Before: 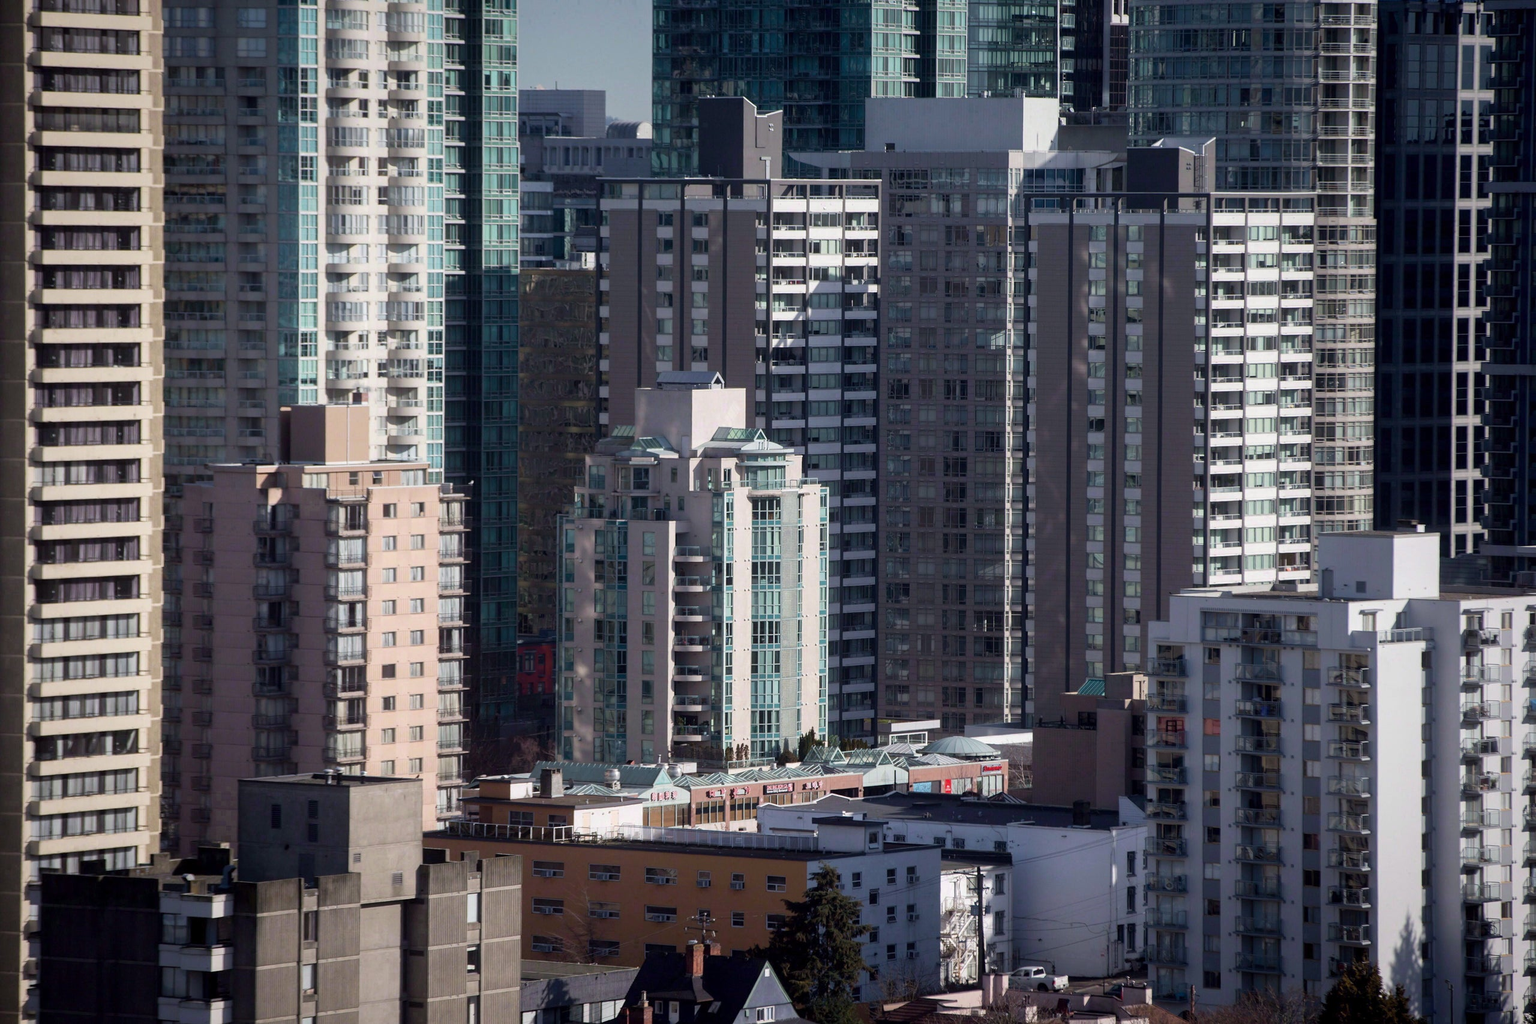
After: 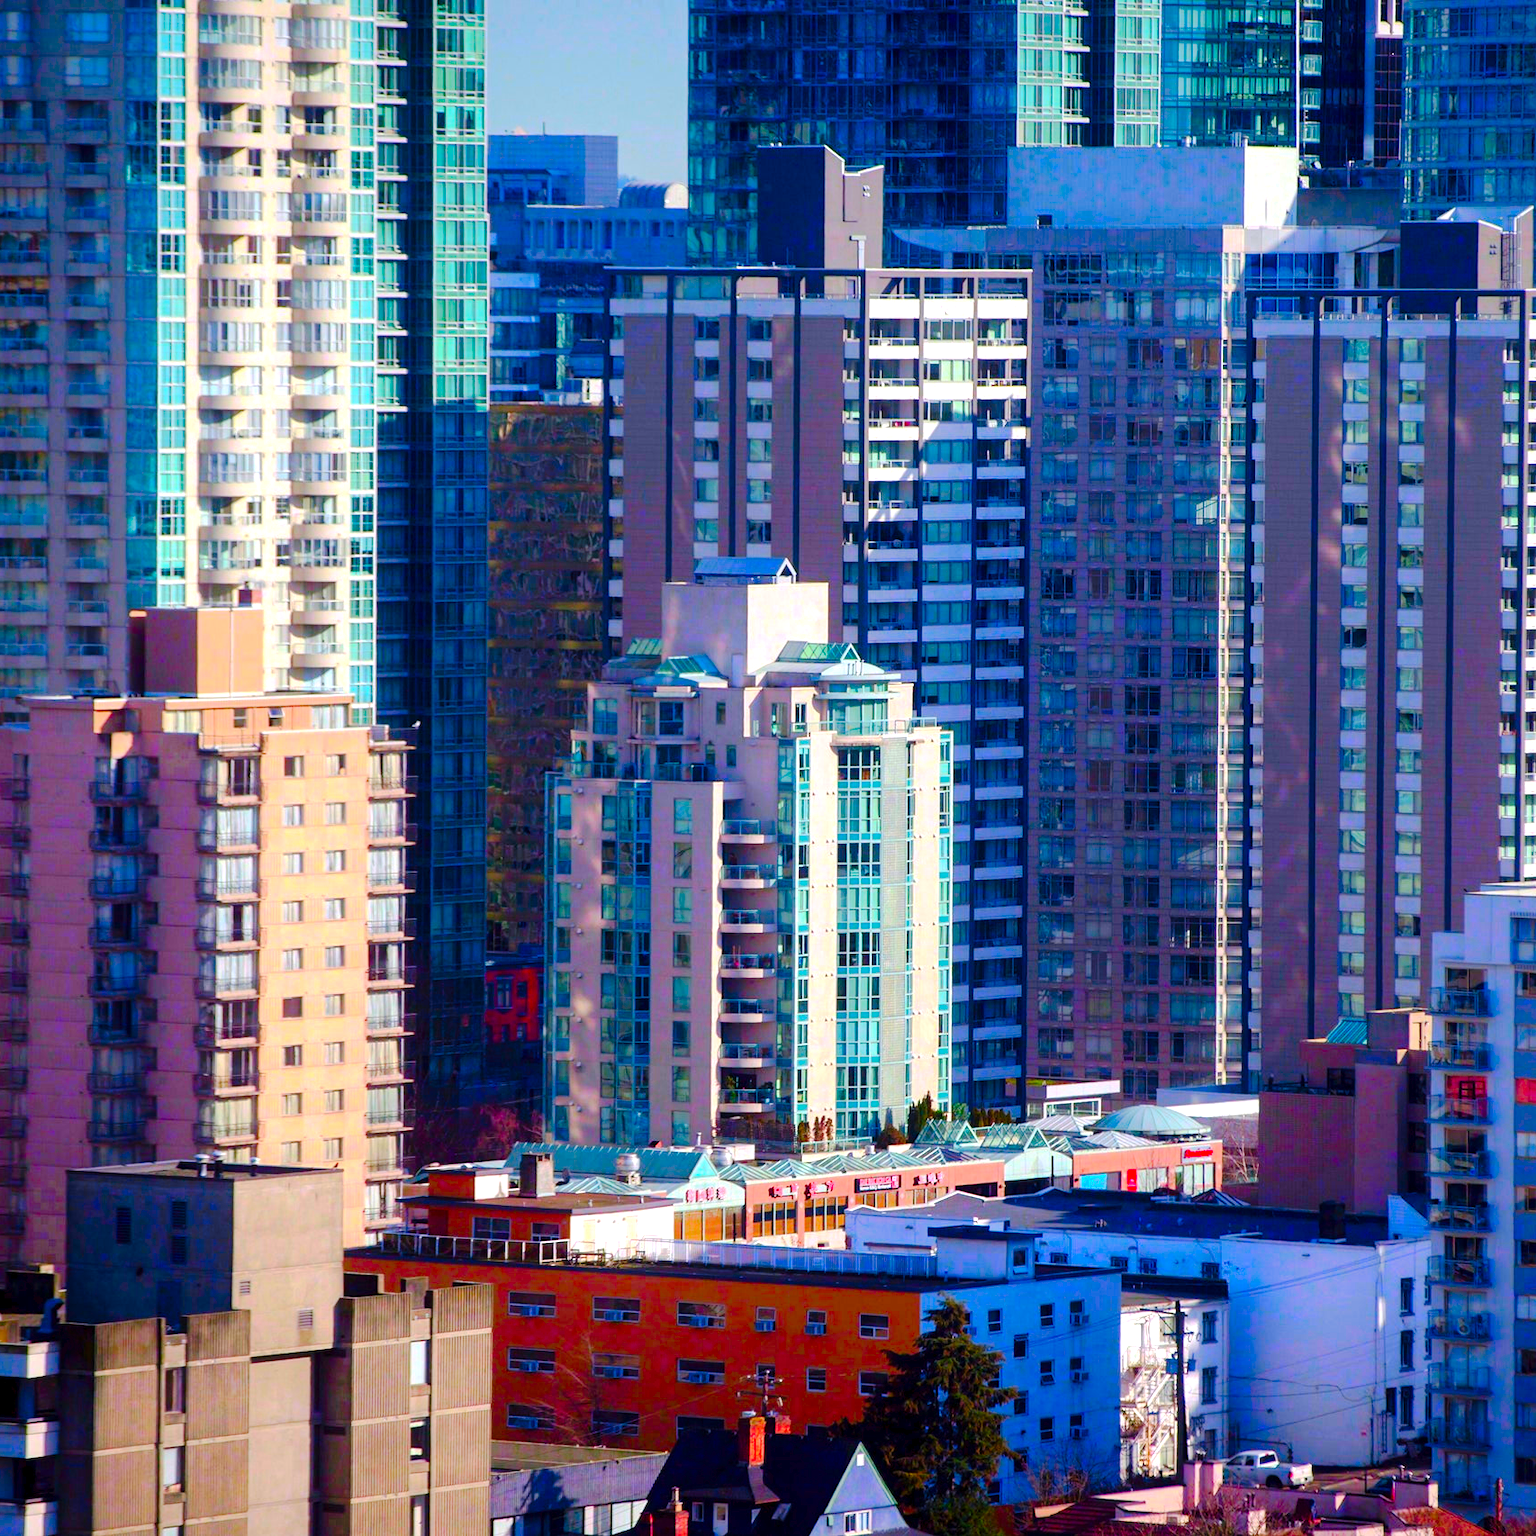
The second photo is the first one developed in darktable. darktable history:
exposure: black level correction 0.001, exposure 0.5 EV, compensate exposure bias true, compensate highlight preservation false
tone curve: curves: ch0 [(0, 0) (0.003, 0.009) (0.011, 0.013) (0.025, 0.022) (0.044, 0.039) (0.069, 0.055) (0.1, 0.077) (0.136, 0.113) (0.177, 0.158) (0.224, 0.213) (0.277, 0.289) (0.335, 0.367) (0.399, 0.451) (0.468, 0.532) (0.543, 0.615) (0.623, 0.696) (0.709, 0.755) (0.801, 0.818) (0.898, 0.893) (1, 1)], preserve colors none
color correction: saturation 3
crop and rotate: left 12.648%, right 20.685%
